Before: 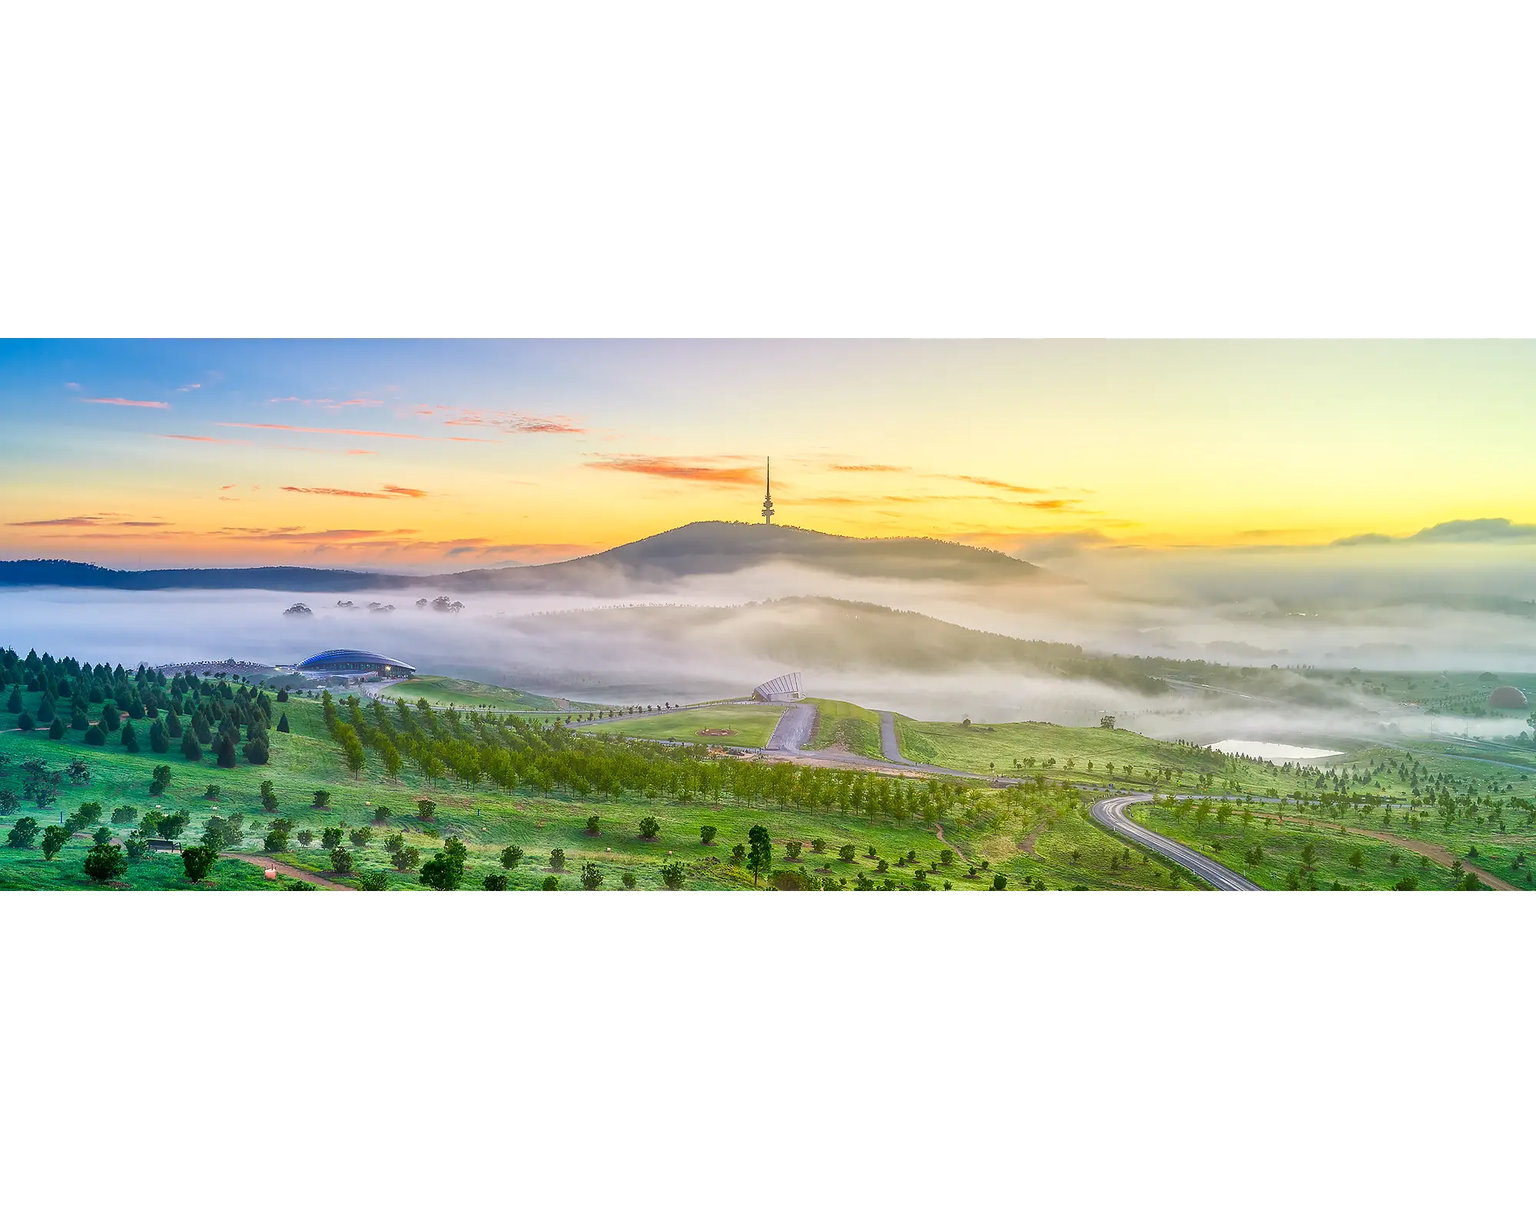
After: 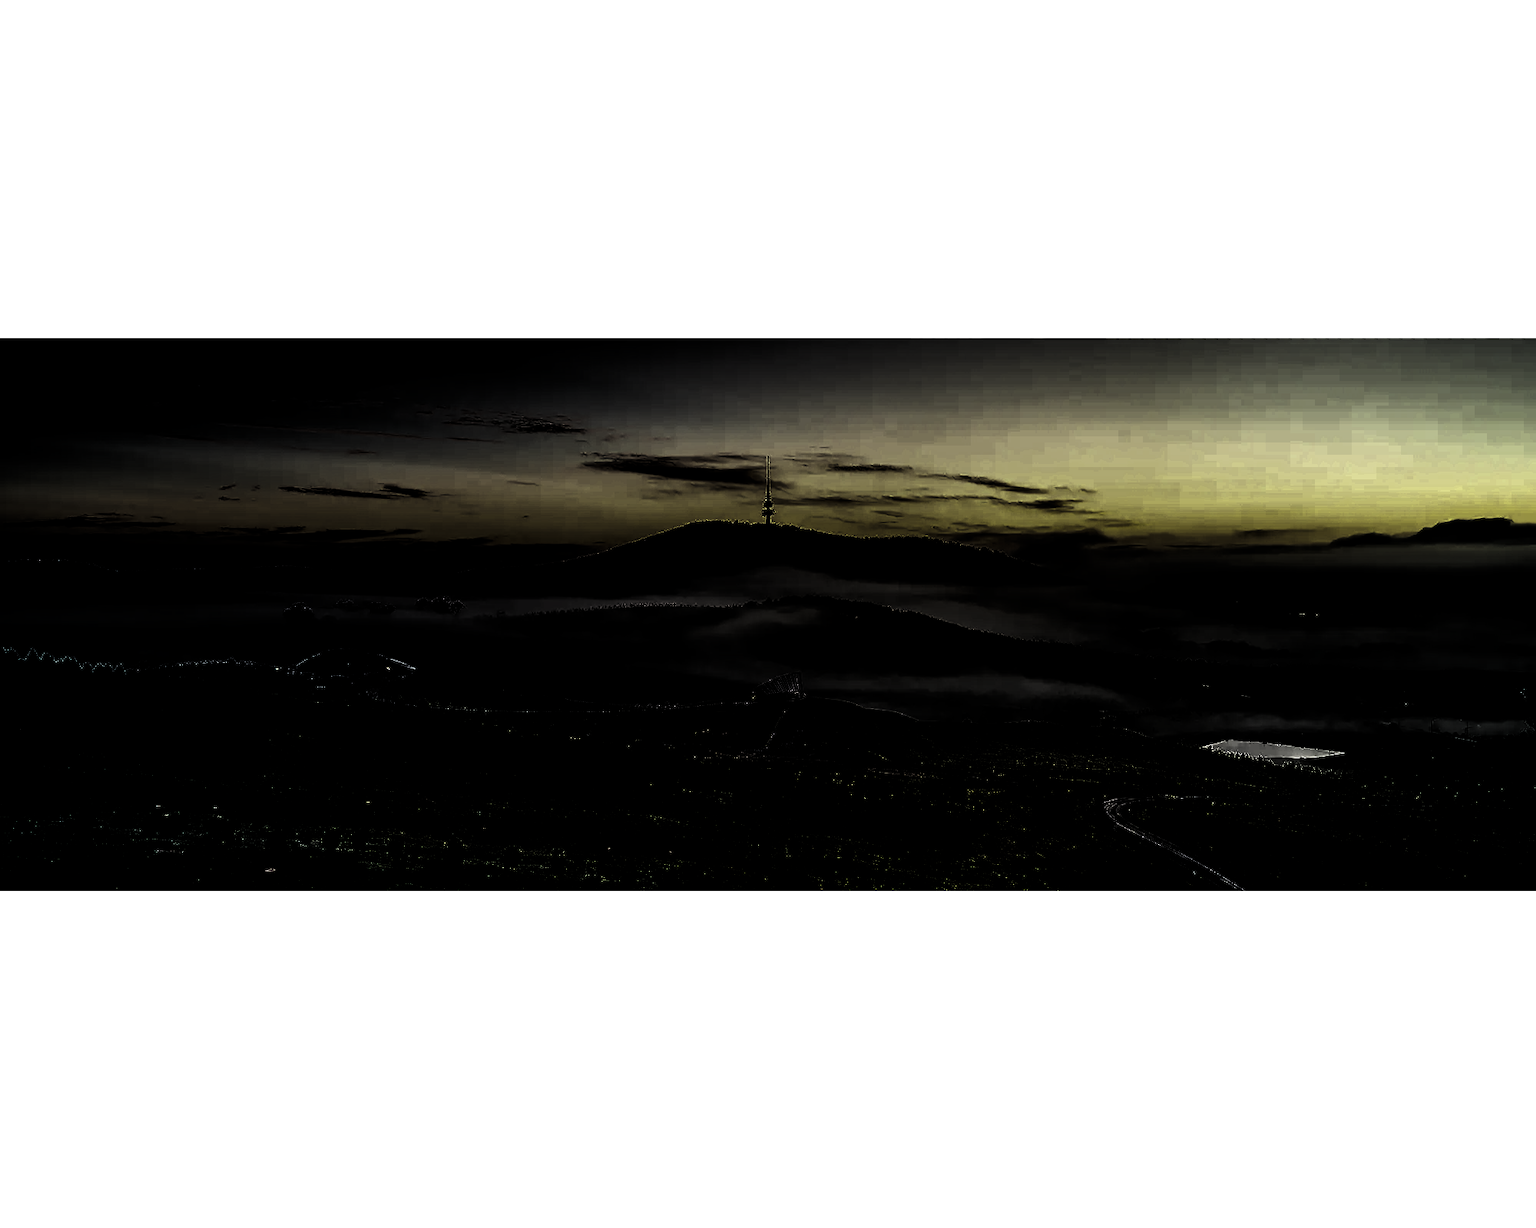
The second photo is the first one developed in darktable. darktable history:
levels: levels [0.721, 0.937, 0.997]
velvia: on, module defaults
